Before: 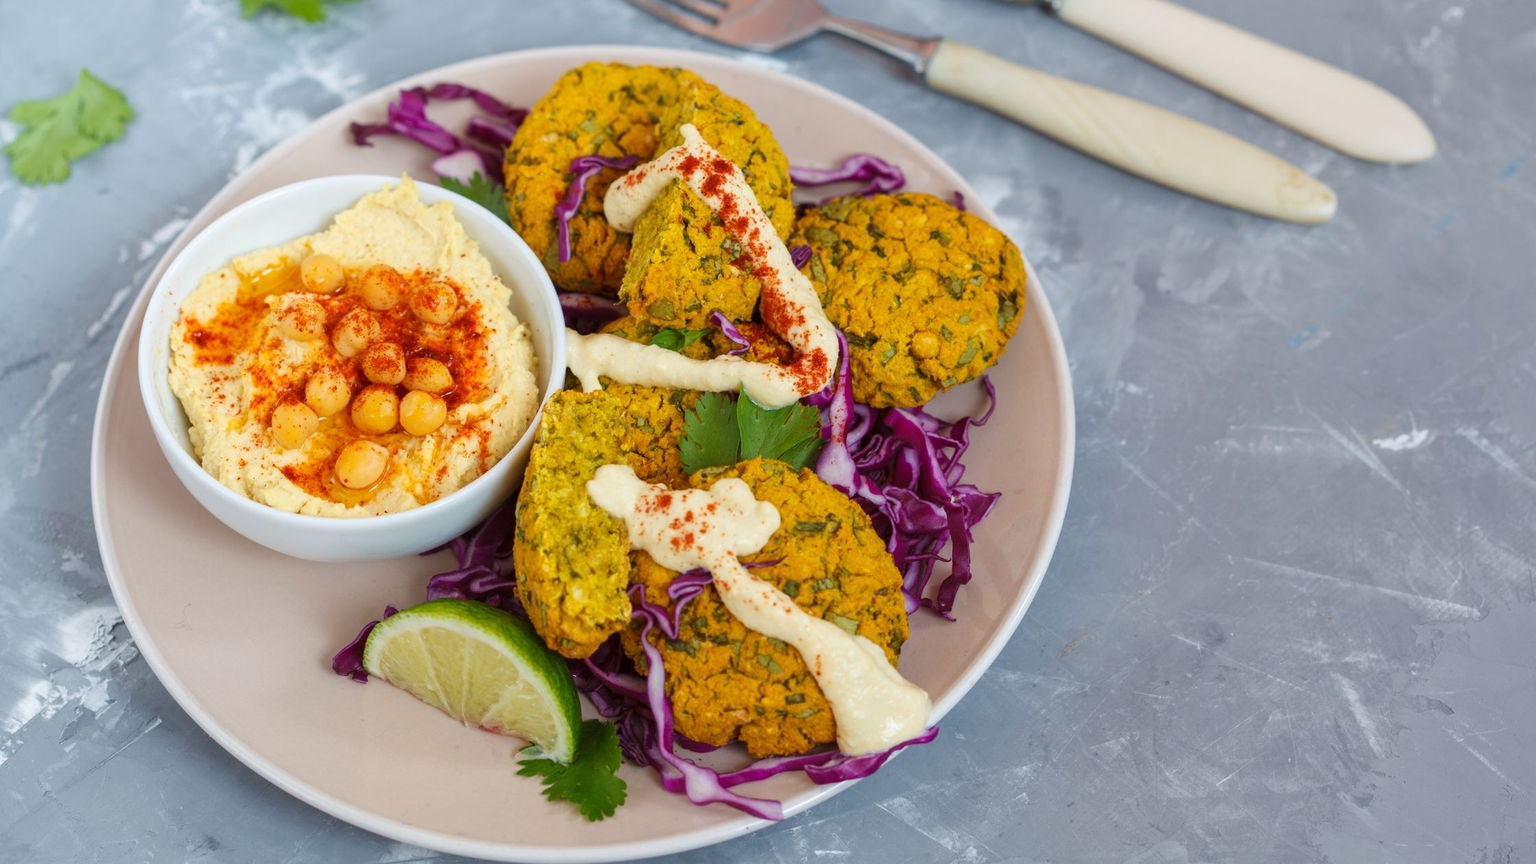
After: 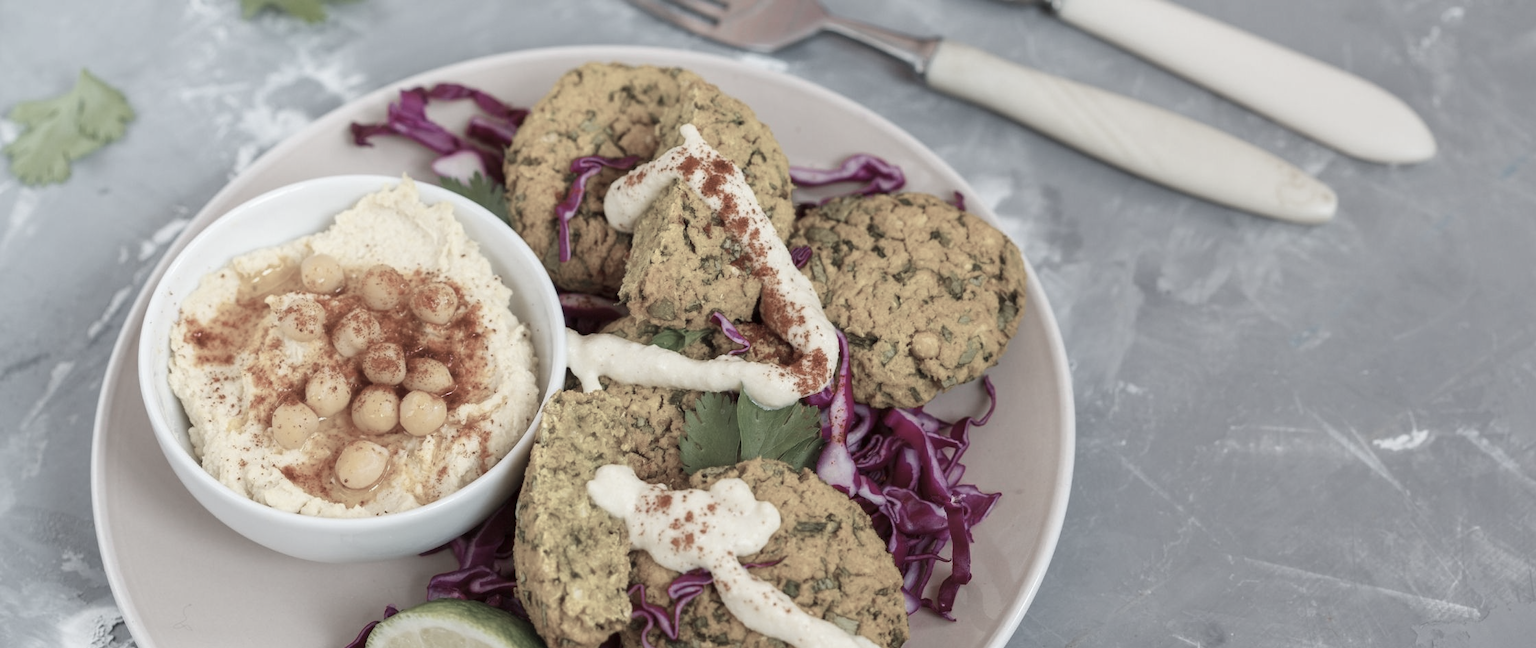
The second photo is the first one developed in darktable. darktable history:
color zones: curves: ch1 [(0, 0.34) (0.143, 0.164) (0.286, 0.152) (0.429, 0.176) (0.571, 0.173) (0.714, 0.188) (0.857, 0.199) (1, 0.34)]
crop: bottom 24.988%
